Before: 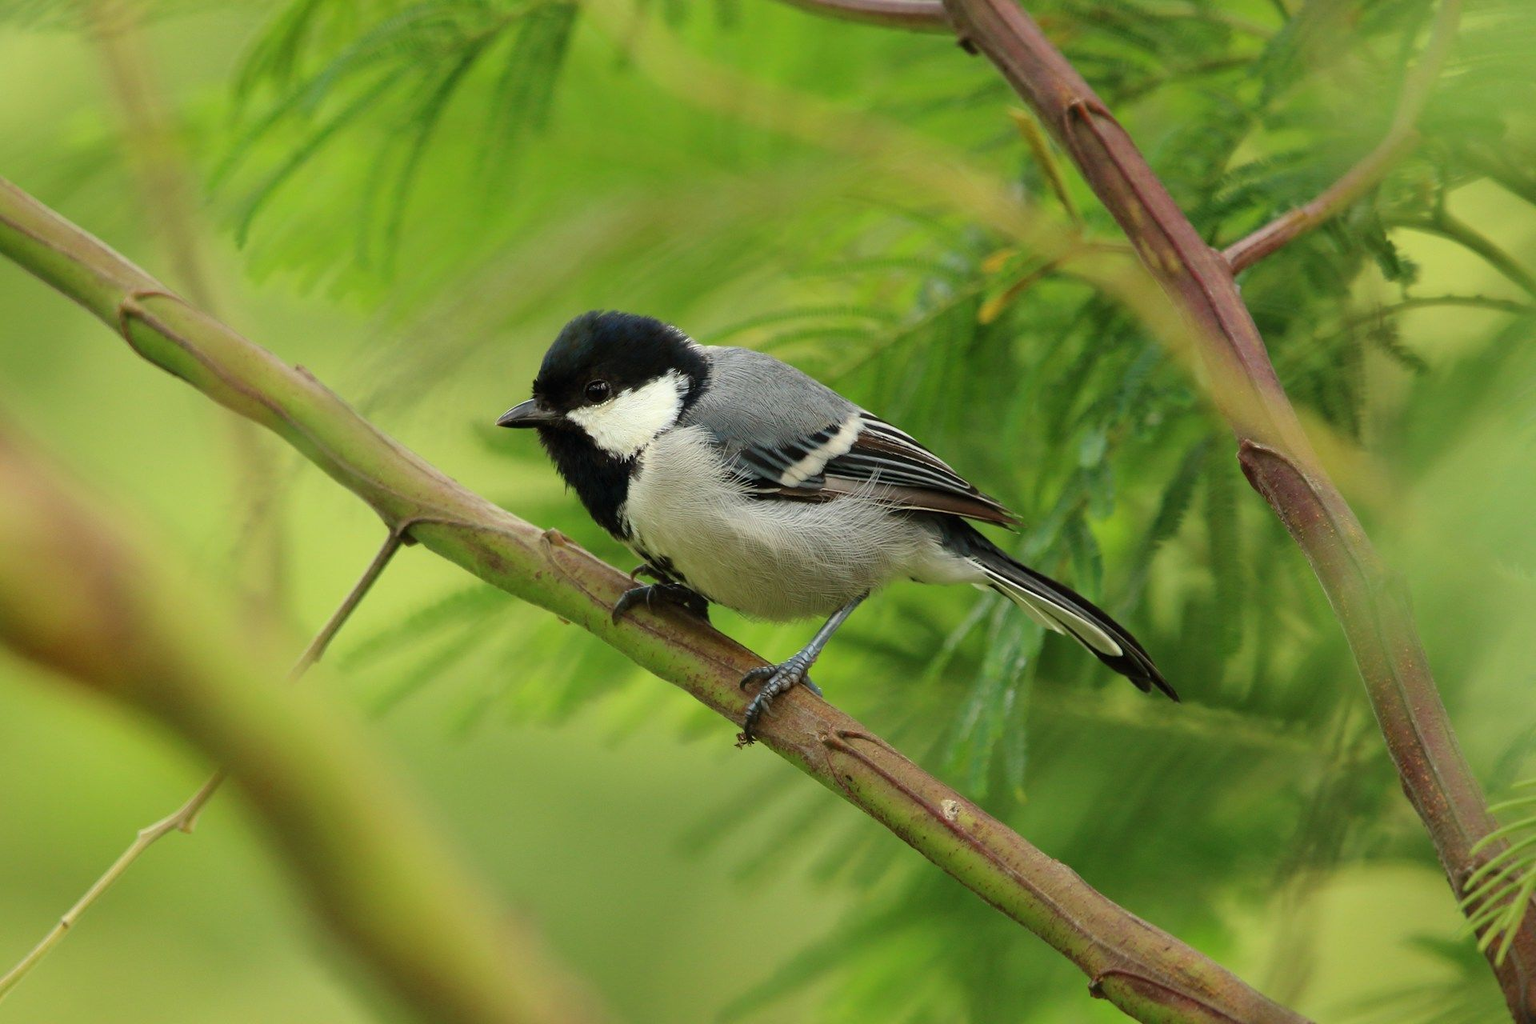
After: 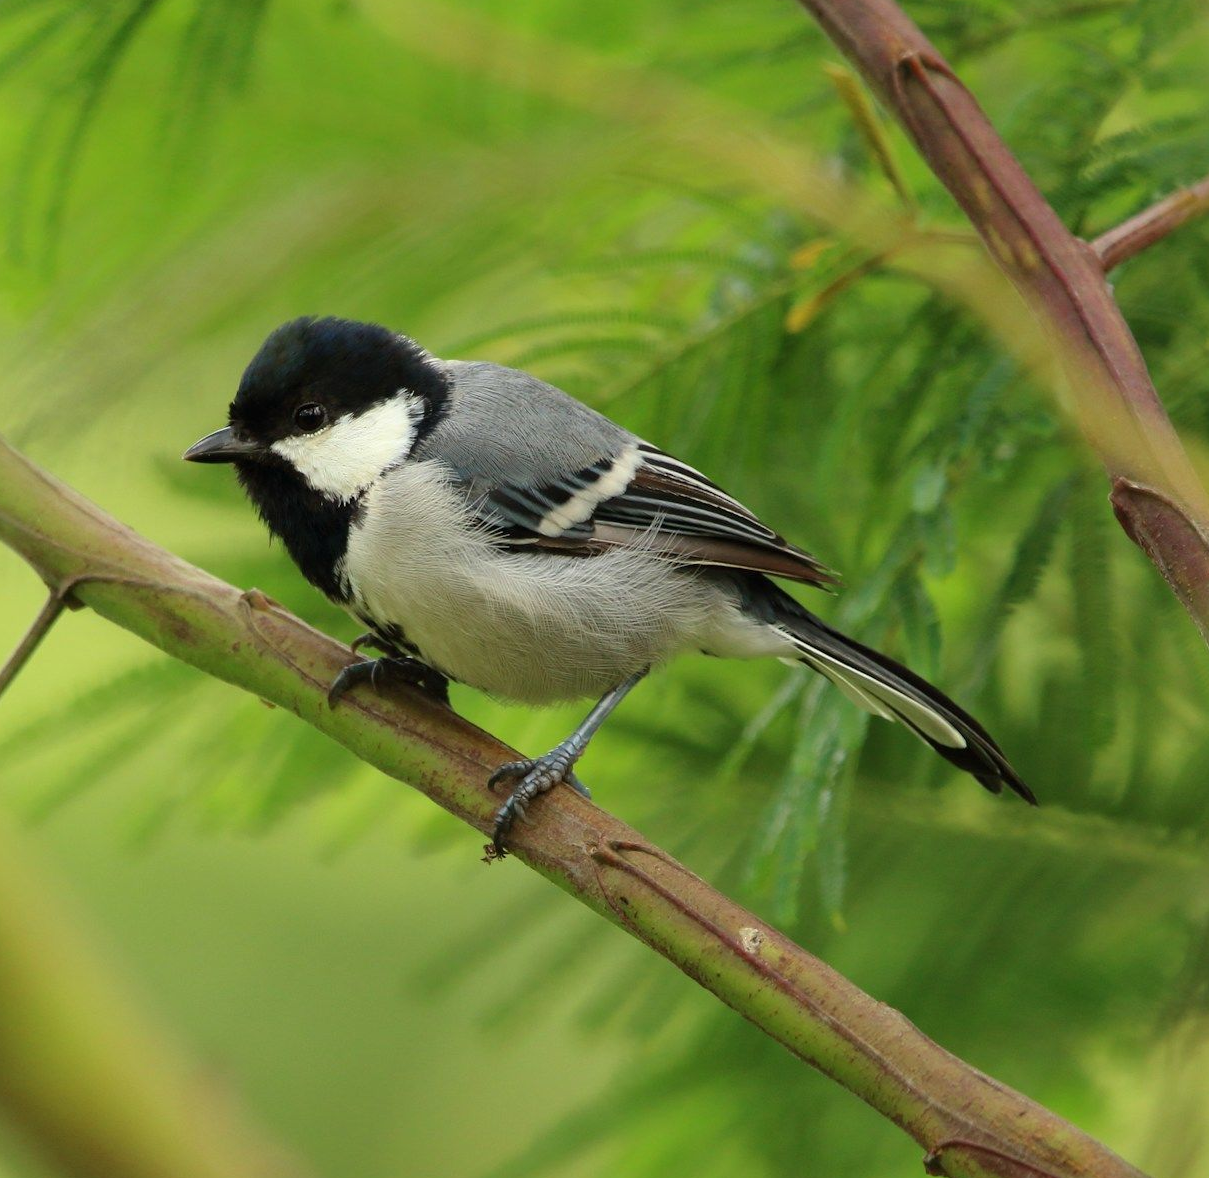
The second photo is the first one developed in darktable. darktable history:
crop and rotate: left 22.762%, top 5.642%, right 14.225%, bottom 2.303%
